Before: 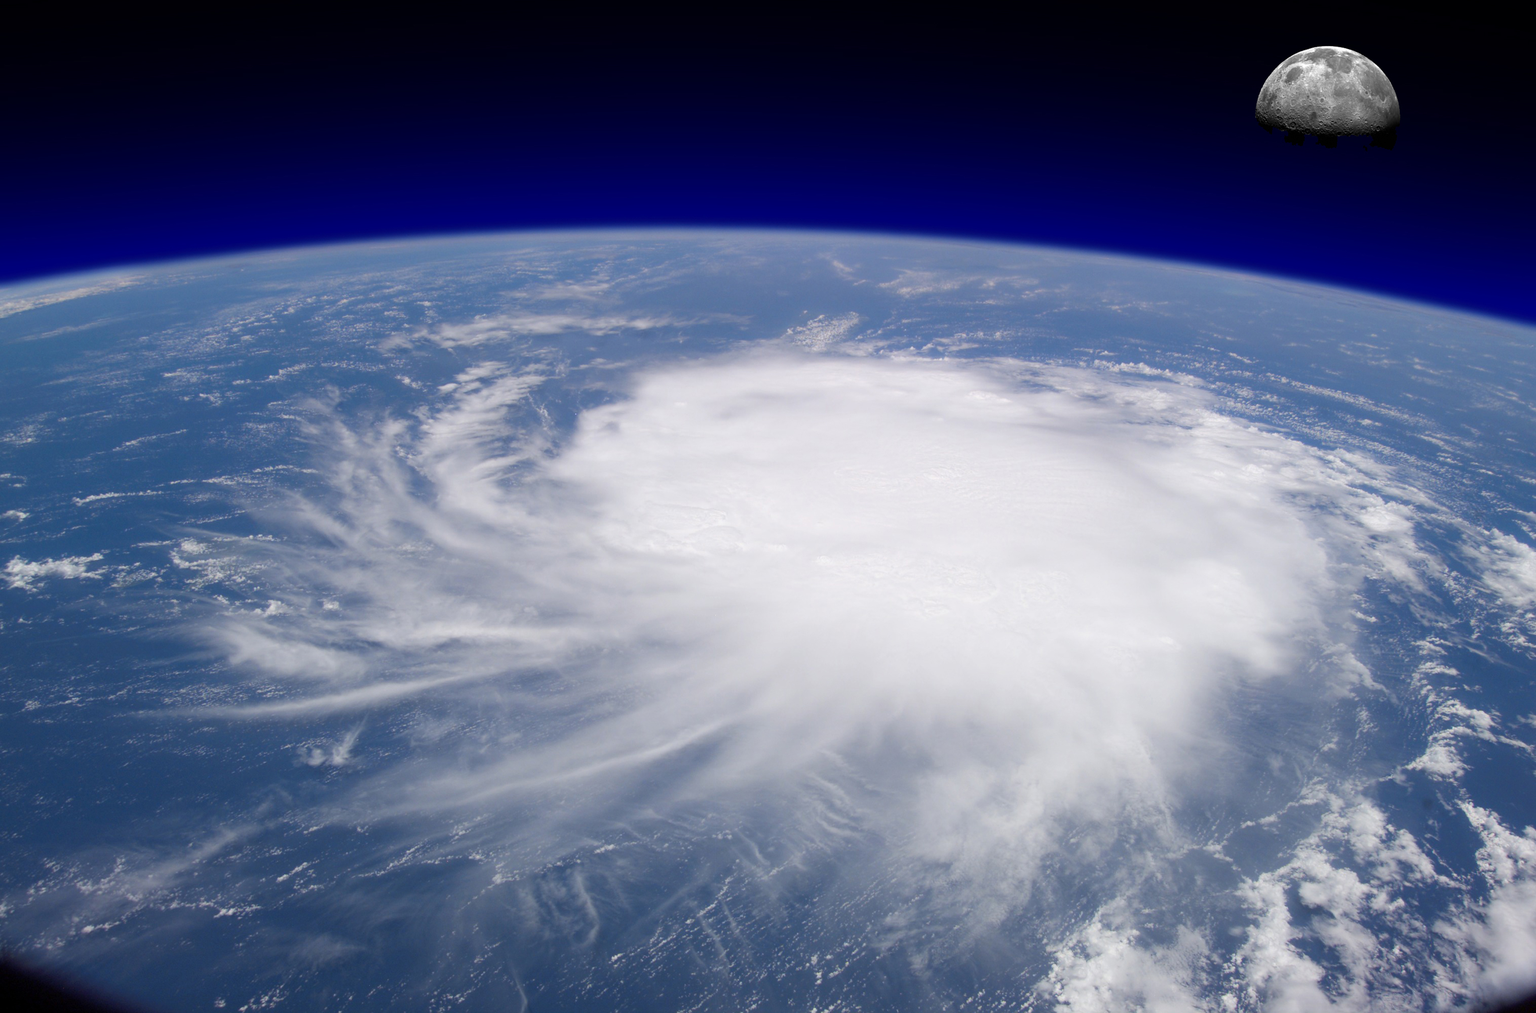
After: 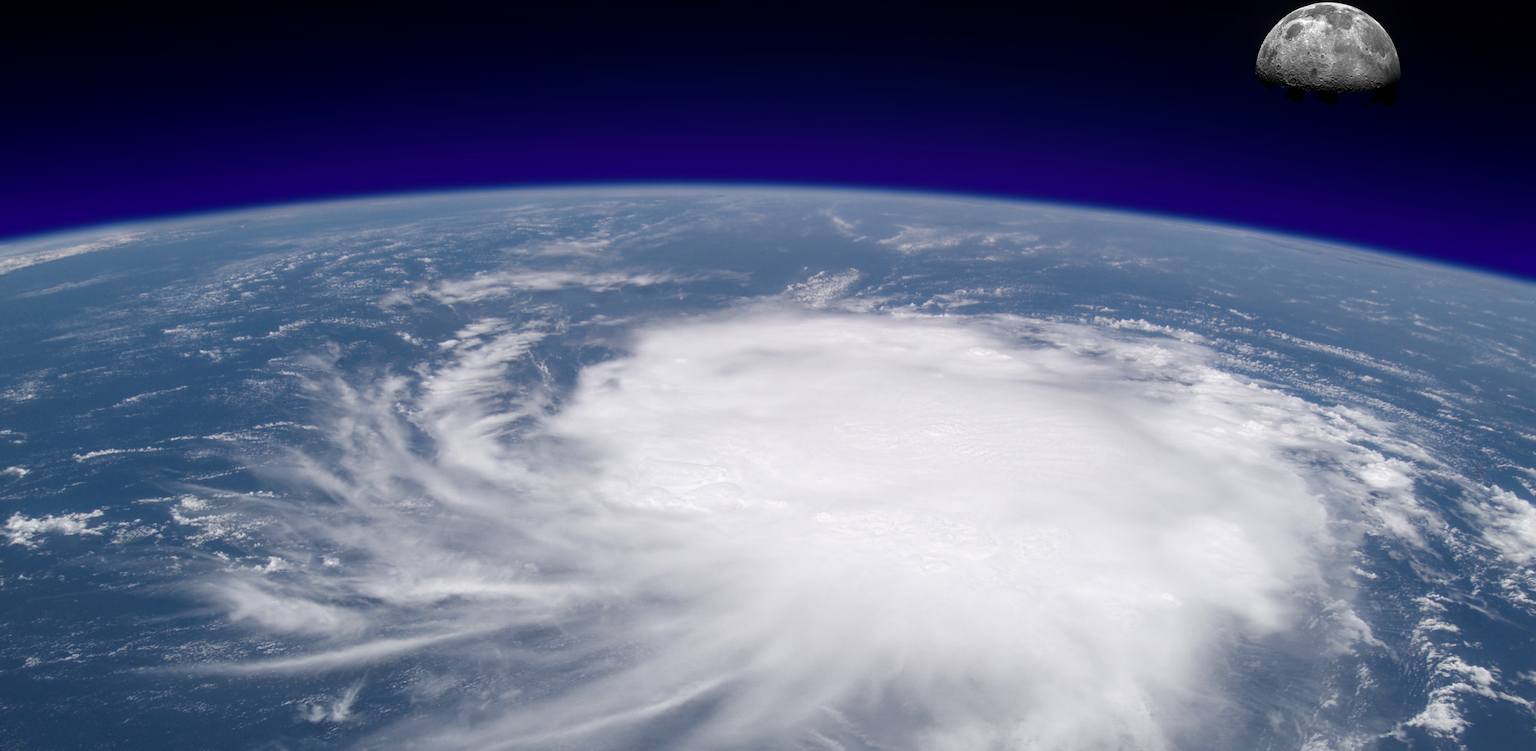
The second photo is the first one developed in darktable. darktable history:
color zones: curves: ch0 [(0, 0.363) (0.128, 0.373) (0.25, 0.5) (0.402, 0.407) (0.521, 0.525) (0.63, 0.559) (0.729, 0.662) (0.867, 0.471)]; ch1 [(0, 0.515) (0.136, 0.618) (0.25, 0.5) (0.378, 0) (0.516, 0) (0.622, 0.593) (0.737, 0.819) (0.87, 0.593)]; ch2 [(0, 0.529) (0.128, 0.471) (0.282, 0.451) (0.386, 0.662) (0.516, 0.525) (0.633, 0.554) (0.75, 0.62) (0.875, 0.441)], mix -129.75%
crop: top 4.363%, bottom 21.486%
local contrast: on, module defaults
